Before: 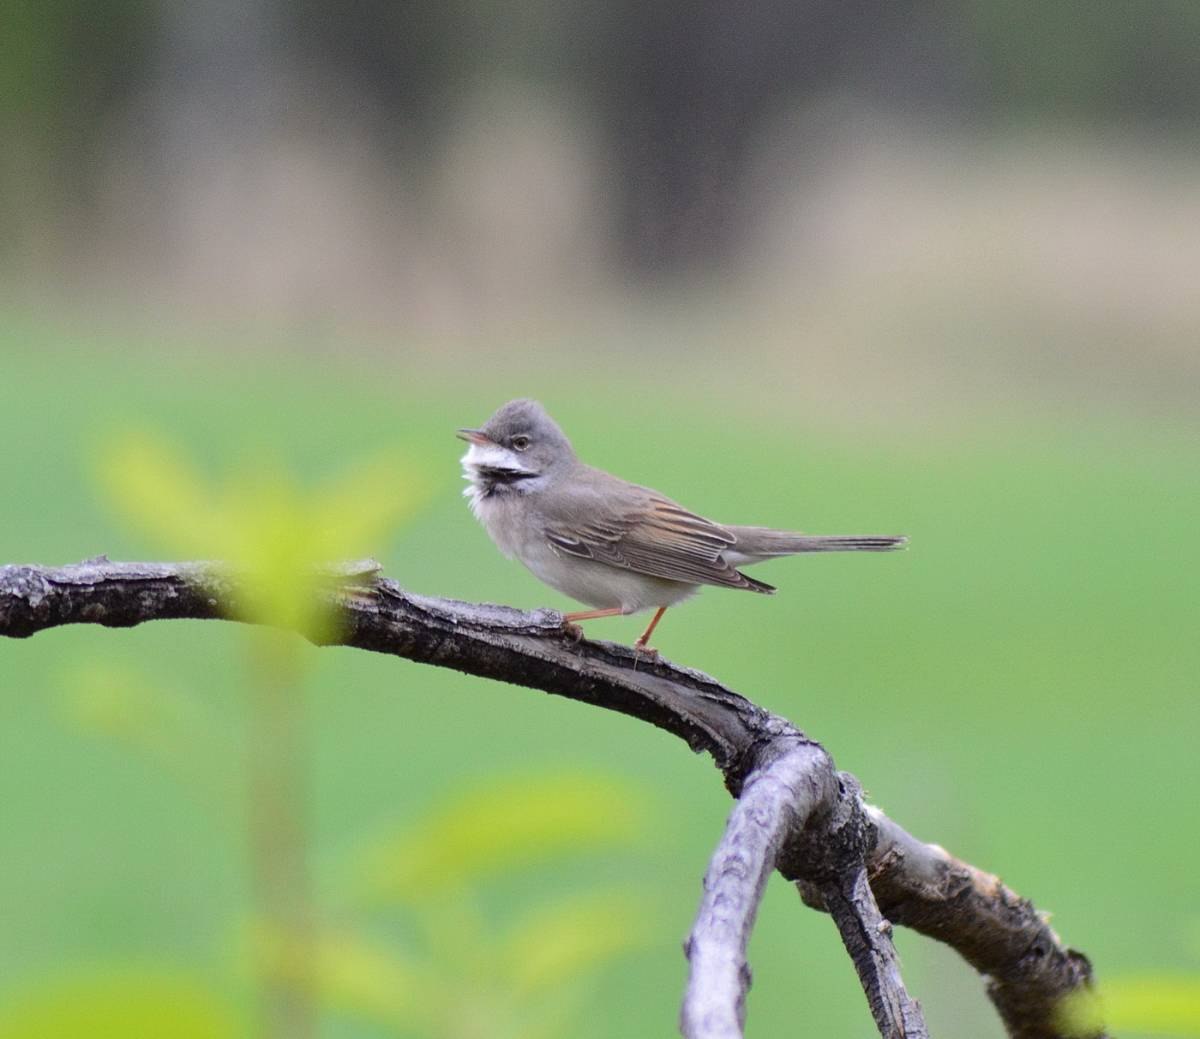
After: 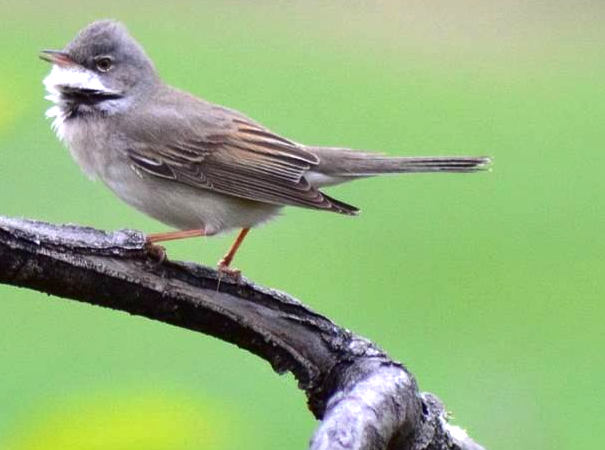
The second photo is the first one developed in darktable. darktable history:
exposure: black level correction -0.002, exposure 0.541 EV, compensate highlight preservation false
crop: left 34.799%, top 36.567%, right 14.778%, bottom 20.116%
contrast brightness saturation: brightness -0.207, saturation 0.077
